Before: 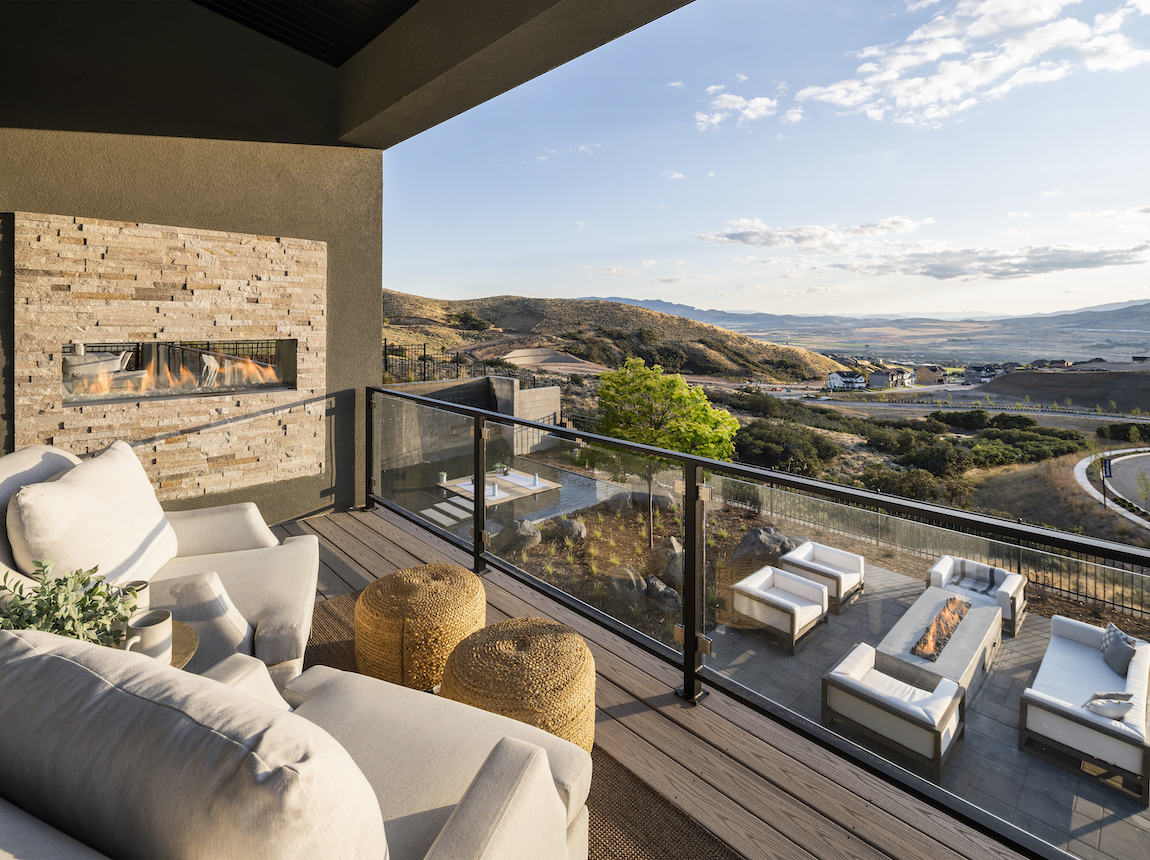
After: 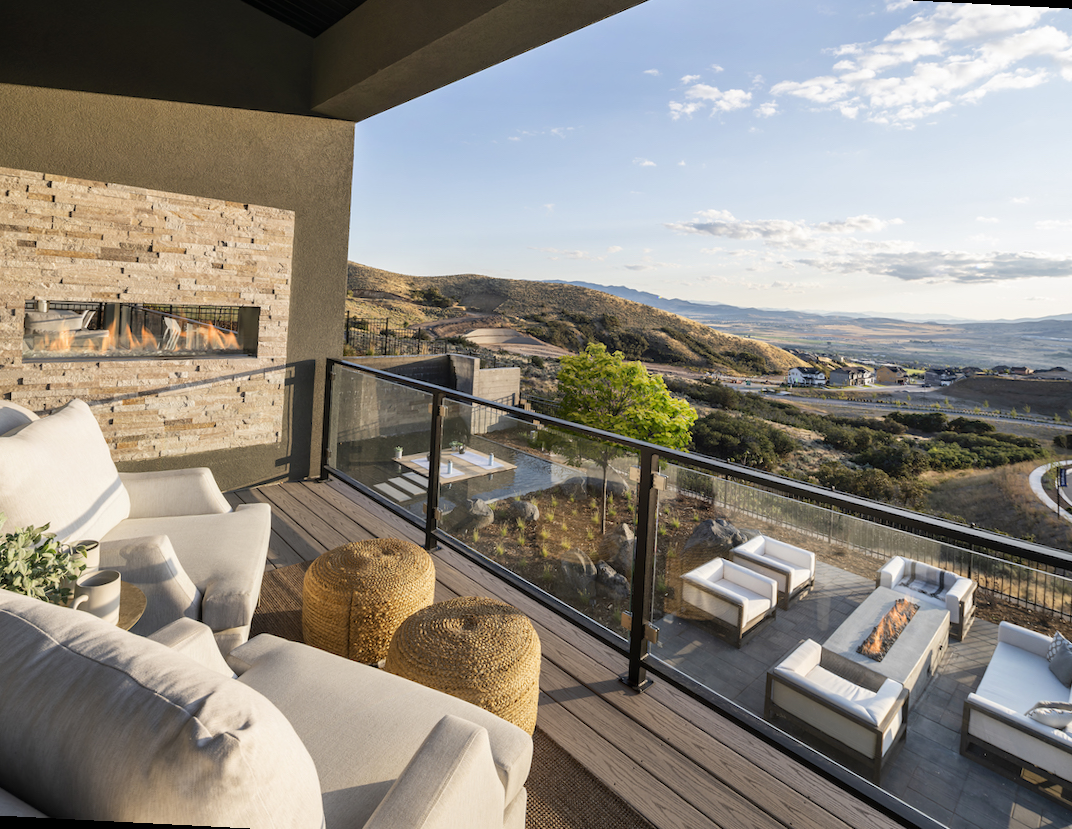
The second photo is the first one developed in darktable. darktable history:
crop and rotate: angle -2.95°, left 5.371%, top 5.185%, right 4.669%, bottom 4.427%
tone equalizer: on, module defaults
